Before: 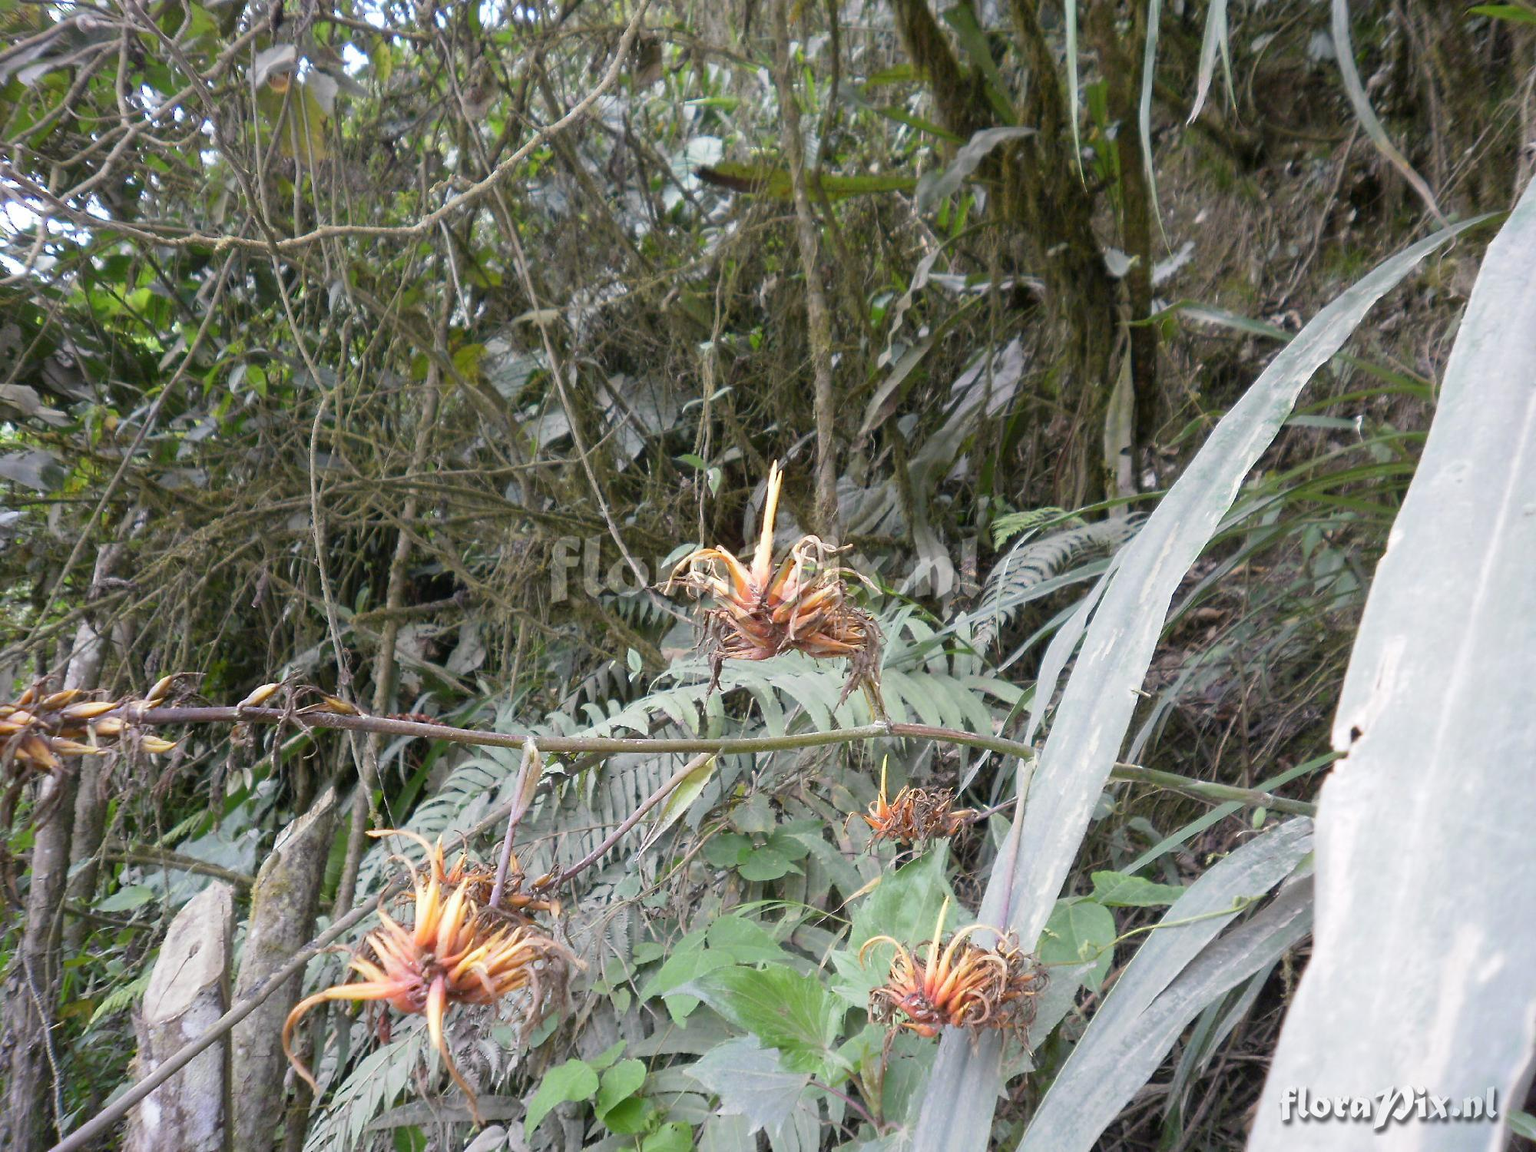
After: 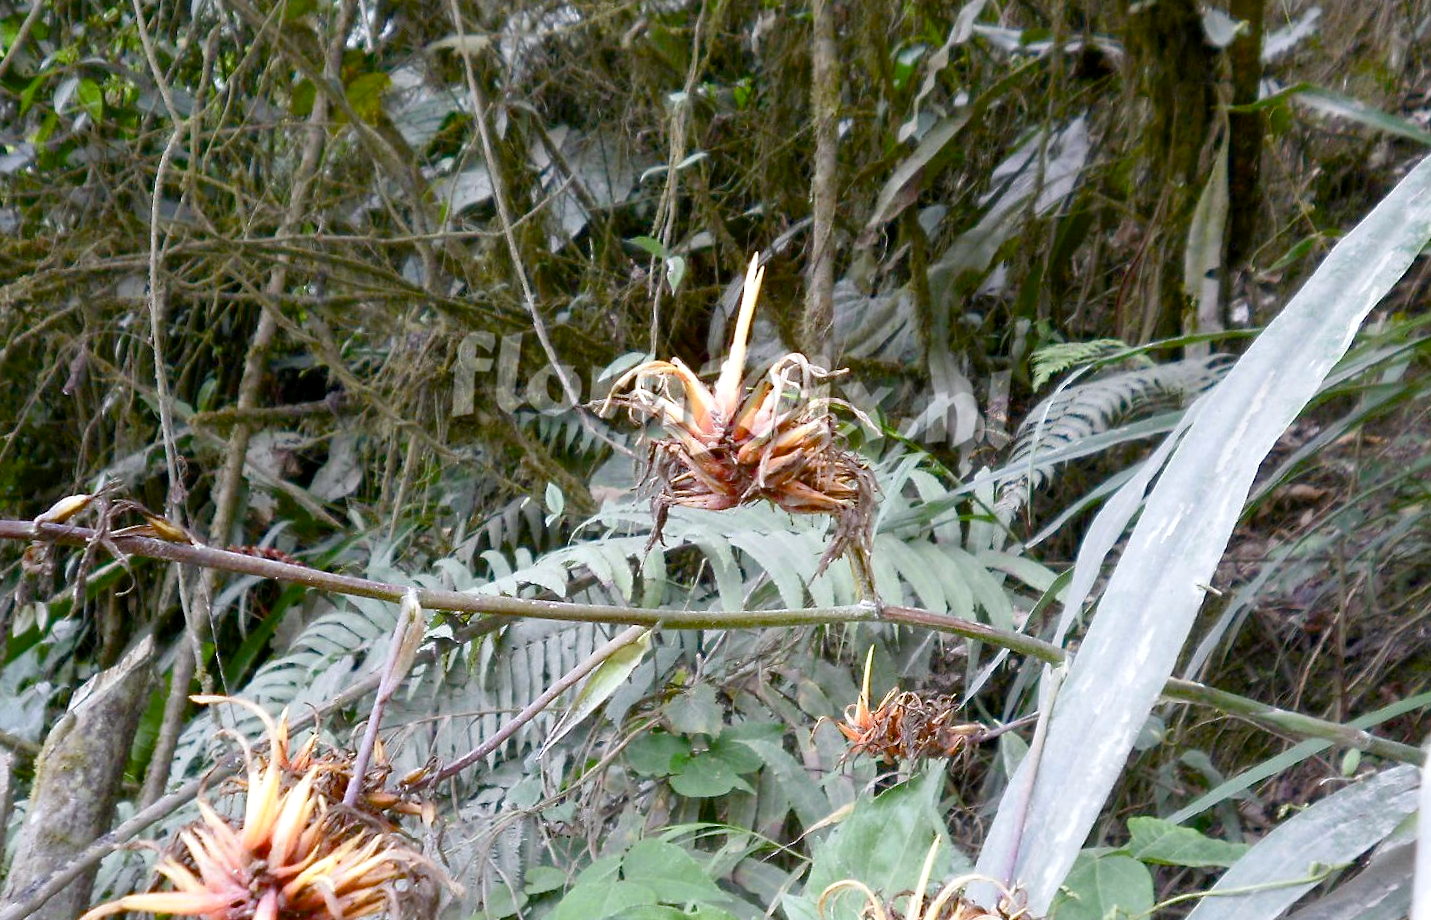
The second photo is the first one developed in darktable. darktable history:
color balance rgb: highlights gain › luminance 16.835%, highlights gain › chroma 2.87%, highlights gain › hue 261.94°, global offset › luminance -0.514%, perceptual saturation grading › global saturation 24.954%, perceptual saturation grading › highlights -50.193%, perceptual saturation grading › shadows 30.887%, saturation formula JzAzBz (2021)
crop and rotate: angle -4.16°, left 9.76%, top 20.712%, right 11.926%, bottom 12.135%
